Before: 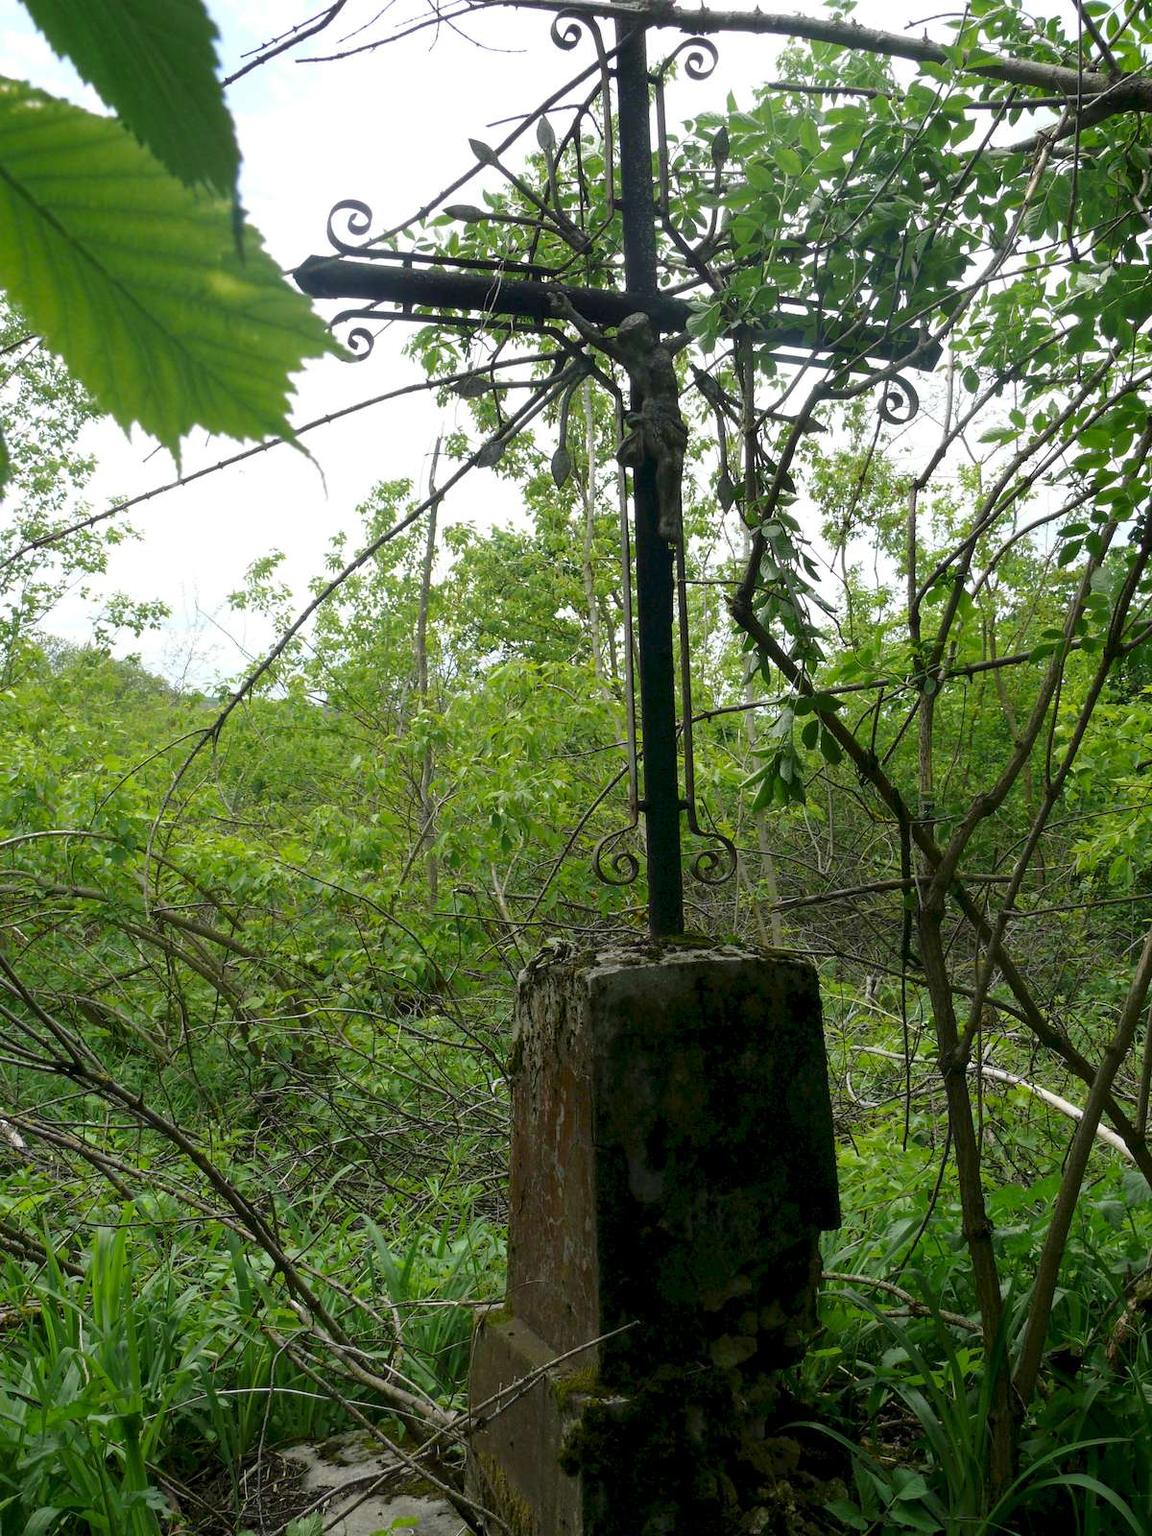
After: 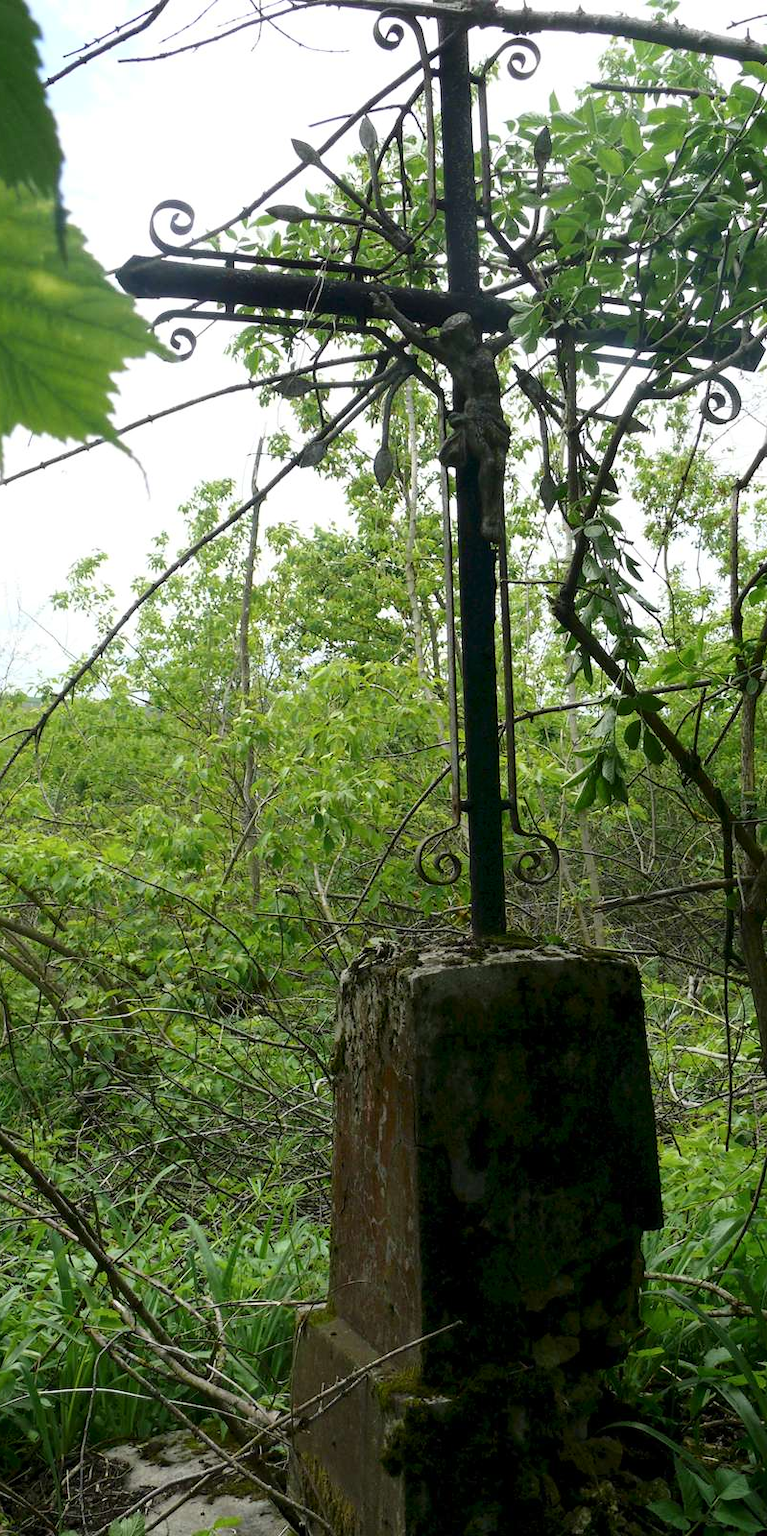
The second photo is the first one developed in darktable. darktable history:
crop and rotate: left 15.475%, right 17.862%
contrast brightness saturation: contrast 0.149, brightness 0.042
